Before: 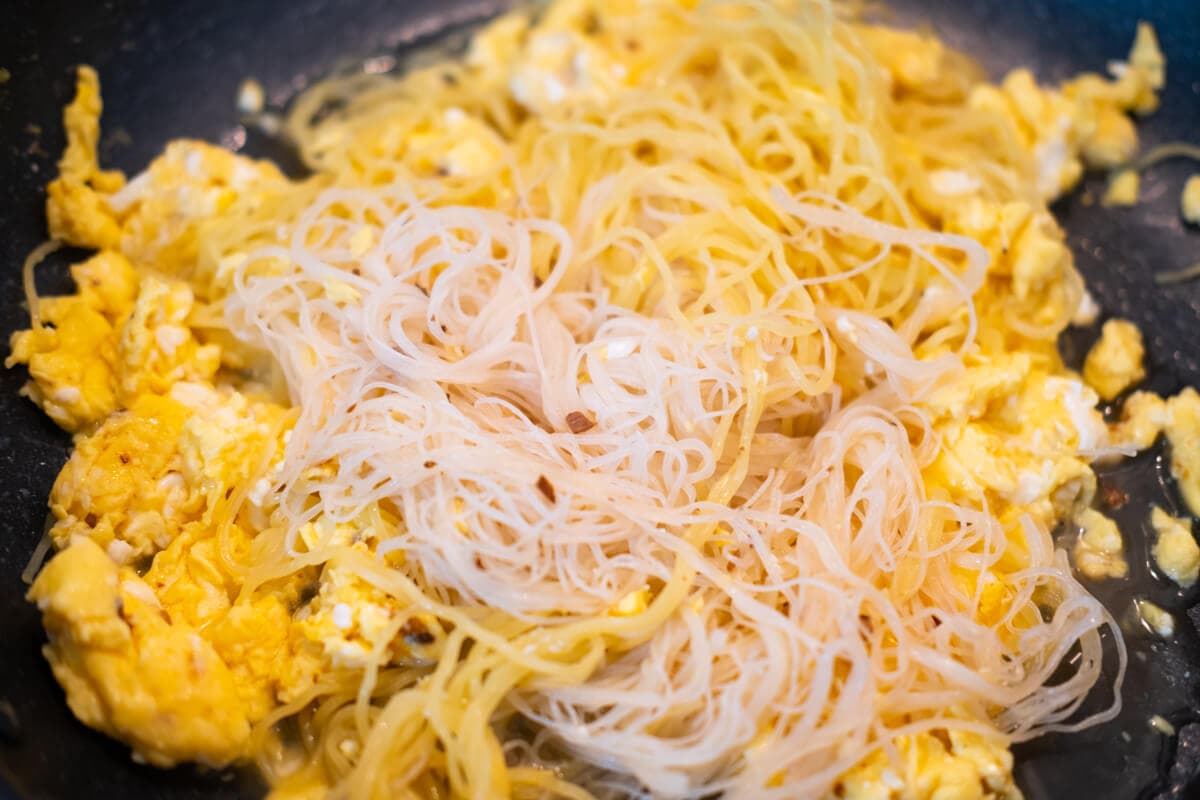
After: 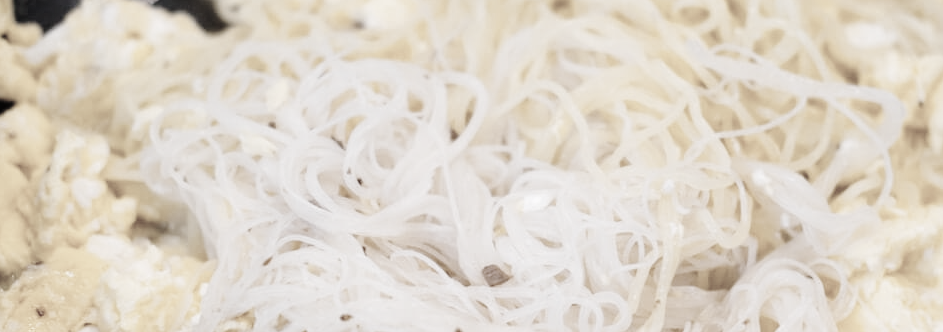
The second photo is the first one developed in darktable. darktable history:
crop: left 7.036%, top 18.398%, right 14.379%, bottom 40.043%
color correction: saturation 0.2
tone curve: curves: ch0 [(0, 0) (0.003, 0.002) (0.011, 0.007) (0.025, 0.014) (0.044, 0.023) (0.069, 0.033) (0.1, 0.052) (0.136, 0.081) (0.177, 0.134) (0.224, 0.205) (0.277, 0.296) (0.335, 0.401) (0.399, 0.501) (0.468, 0.589) (0.543, 0.658) (0.623, 0.738) (0.709, 0.804) (0.801, 0.871) (0.898, 0.93) (1, 1)], preserve colors none
